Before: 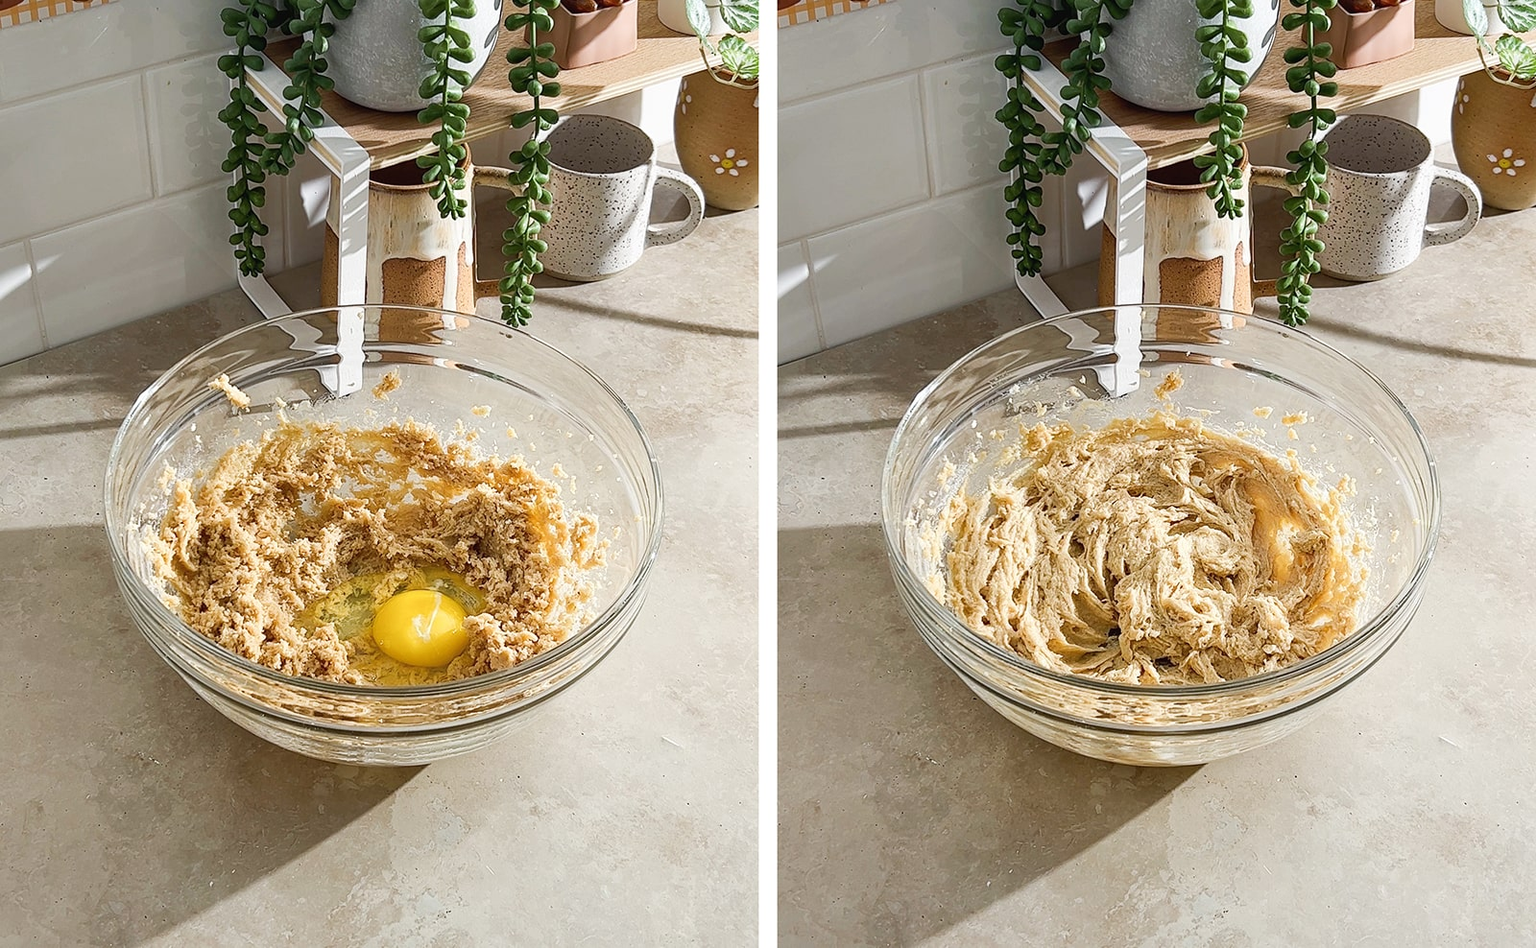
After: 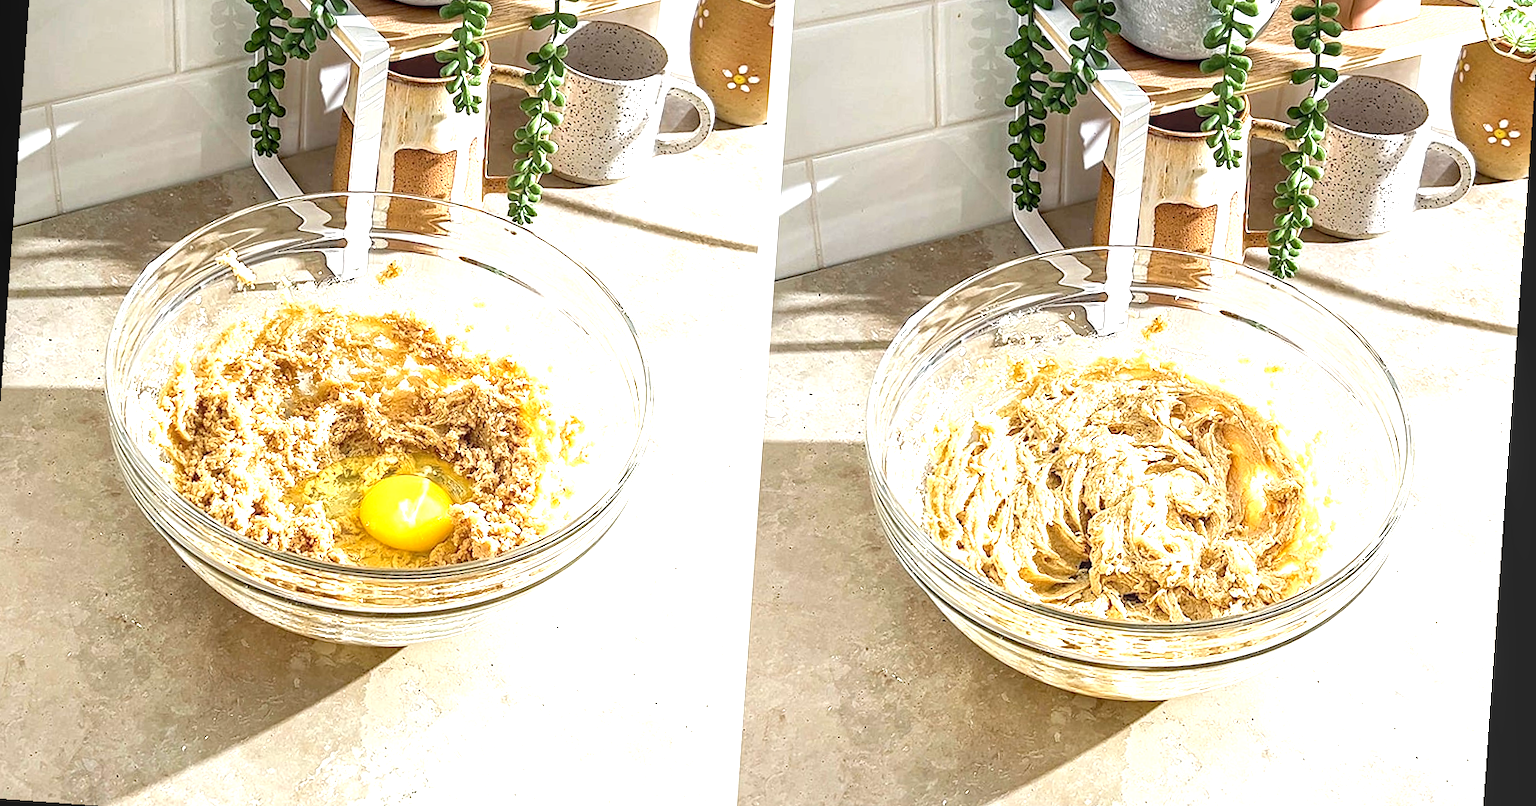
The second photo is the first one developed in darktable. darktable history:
tone equalizer: on, module defaults
crop and rotate: left 1.814%, top 12.818%, right 0.25%, bottom 9.225%
haze removal: compatibility mode true, adaptive false
local contrast: on, module defaults
rotate and perspective: rotation 4.1°, automatic cropping off
exposure: black level correction 0, exposure 1.2 EV, compensate exposure bias true, compensate highlight preservation false
